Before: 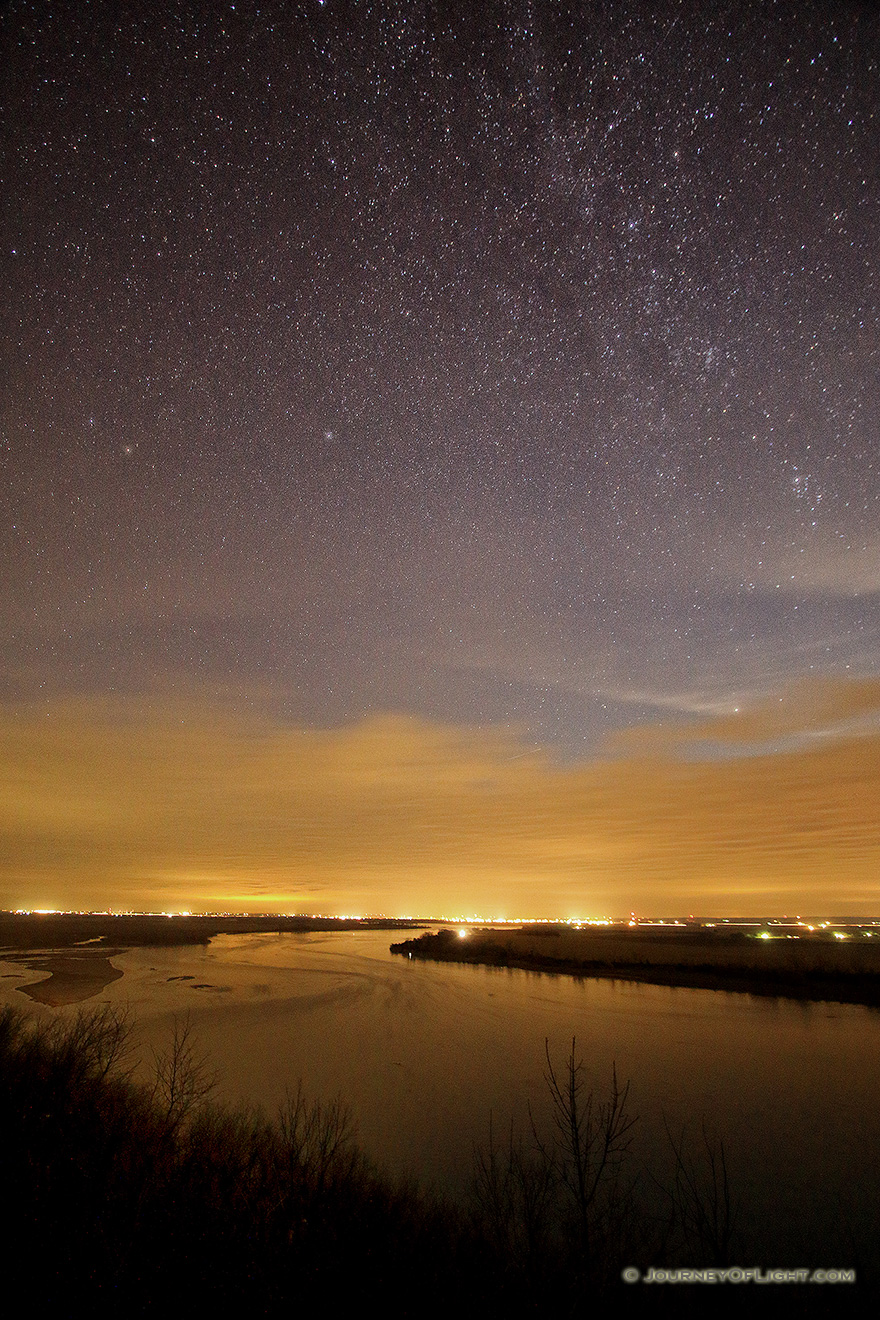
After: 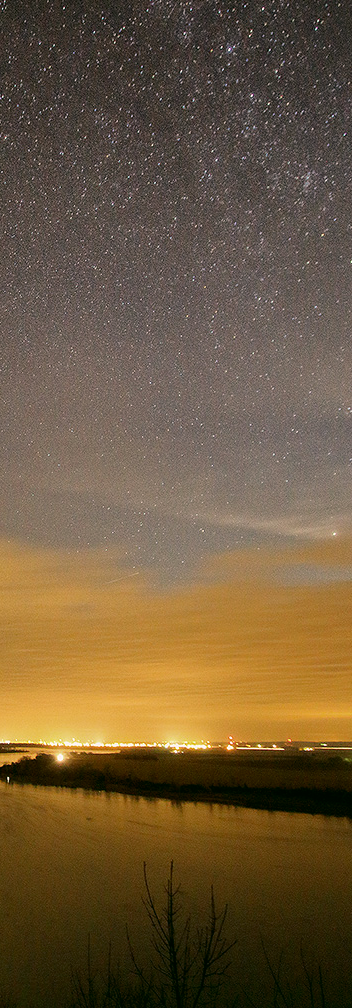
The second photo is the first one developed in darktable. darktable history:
crop: left 45.721%, top 13.393%, right 14.118%, bottom 10.01%
color correction: highlights a* 4.02, highlights b* 4.98, shadows a* -7.55, shadows b* 4.98
